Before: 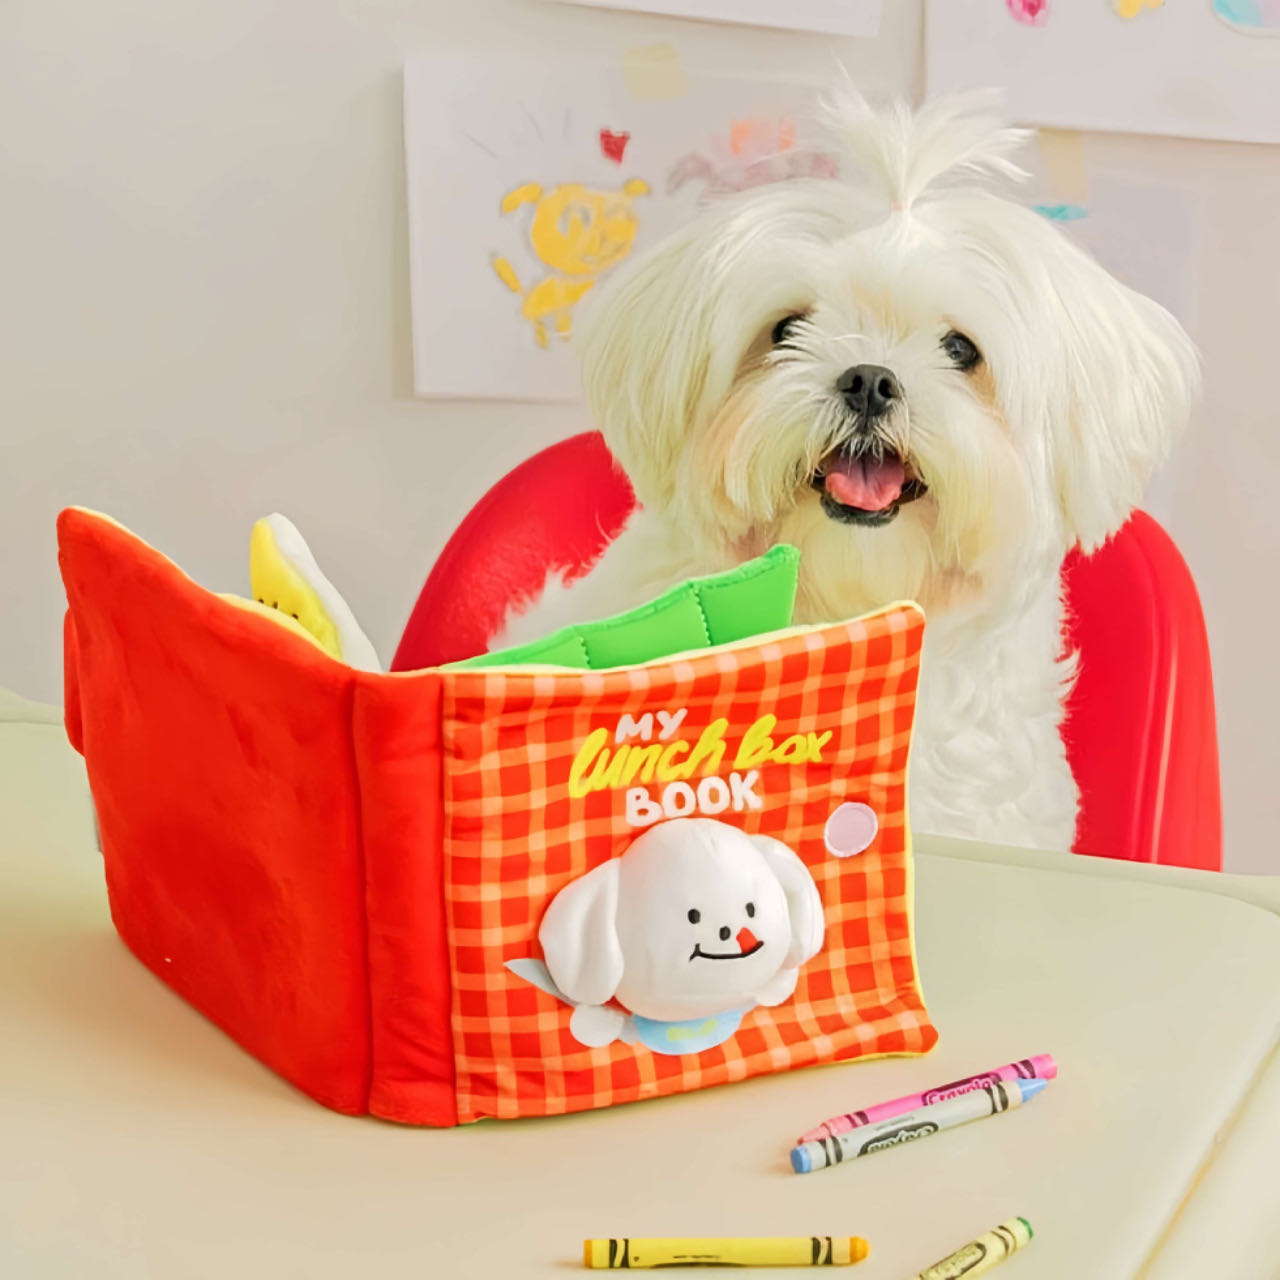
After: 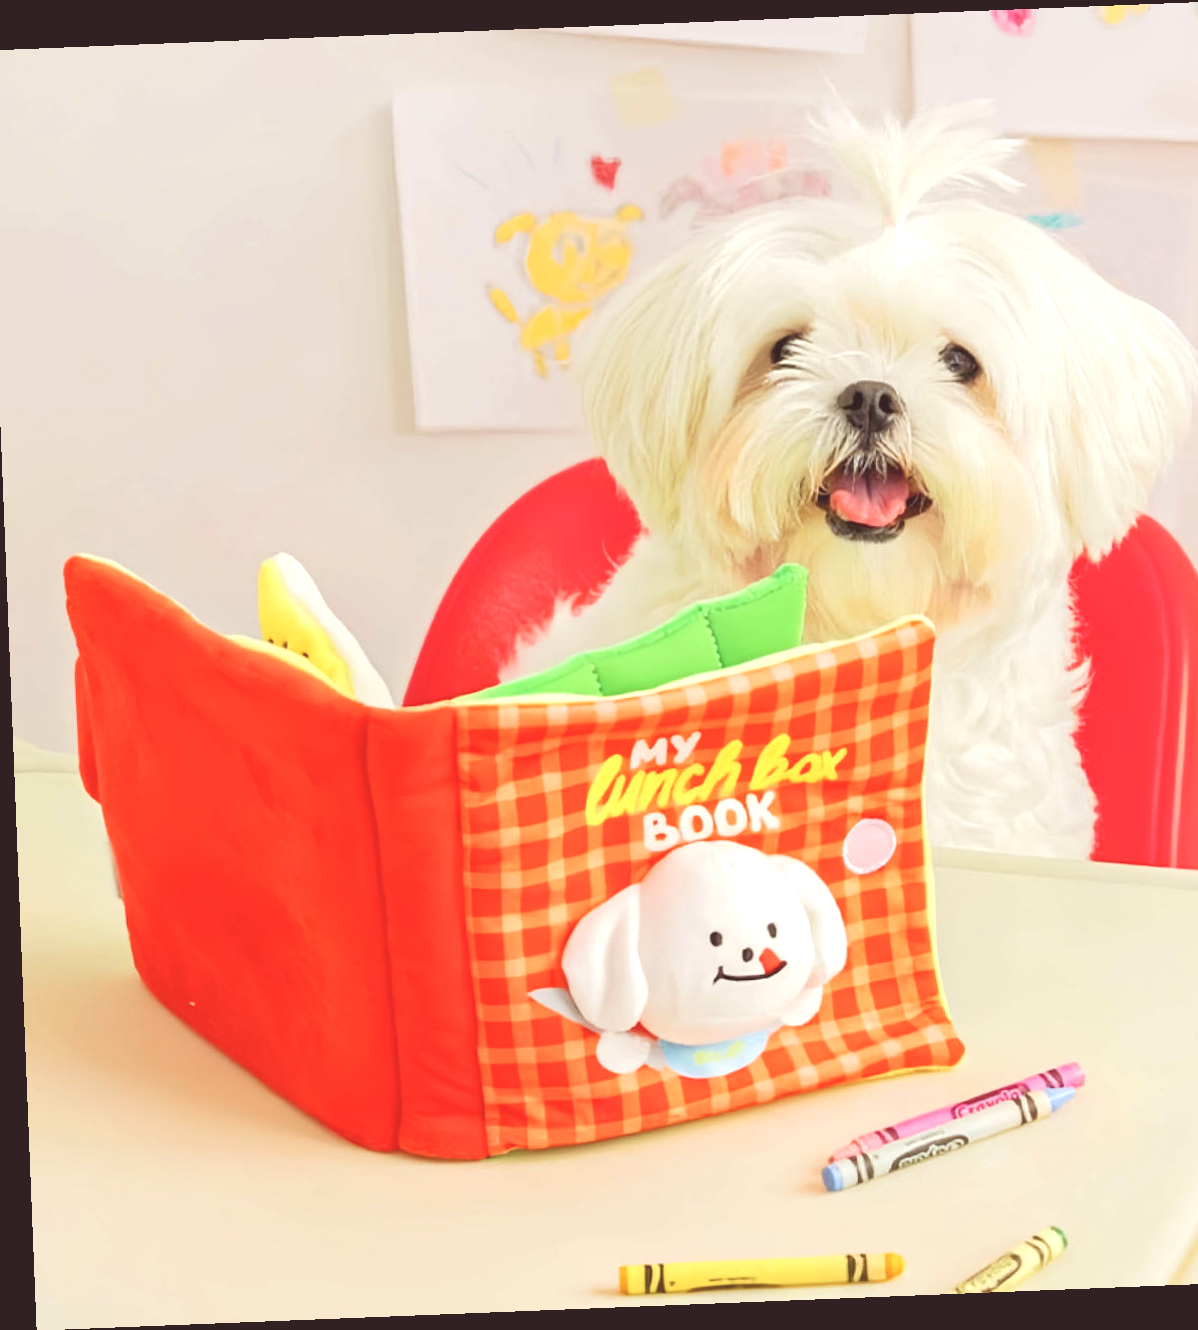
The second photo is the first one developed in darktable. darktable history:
crop and rotate: left 1.088%, right 8.807%
color balance: lift [1.01, 1, 1, 1], gamma [1.097, 1, 1, 1], gain [0.85, 1, 1, 1]
exposure: black level correction 0, exposure 0.6 EV, compensate exposure bias true, compensate highlight preservation false
rotate and perspective: rotation -2.29°, automatic cropping off
color correction: highlights a* -0.137, highlights b* 0.137
rgb levels: mode RGB, independent channels, levels [[0, 0.474, 1], [0, 0.5, 1], [0, 0.5, 1]]
tone equalizer: on, module defaults
